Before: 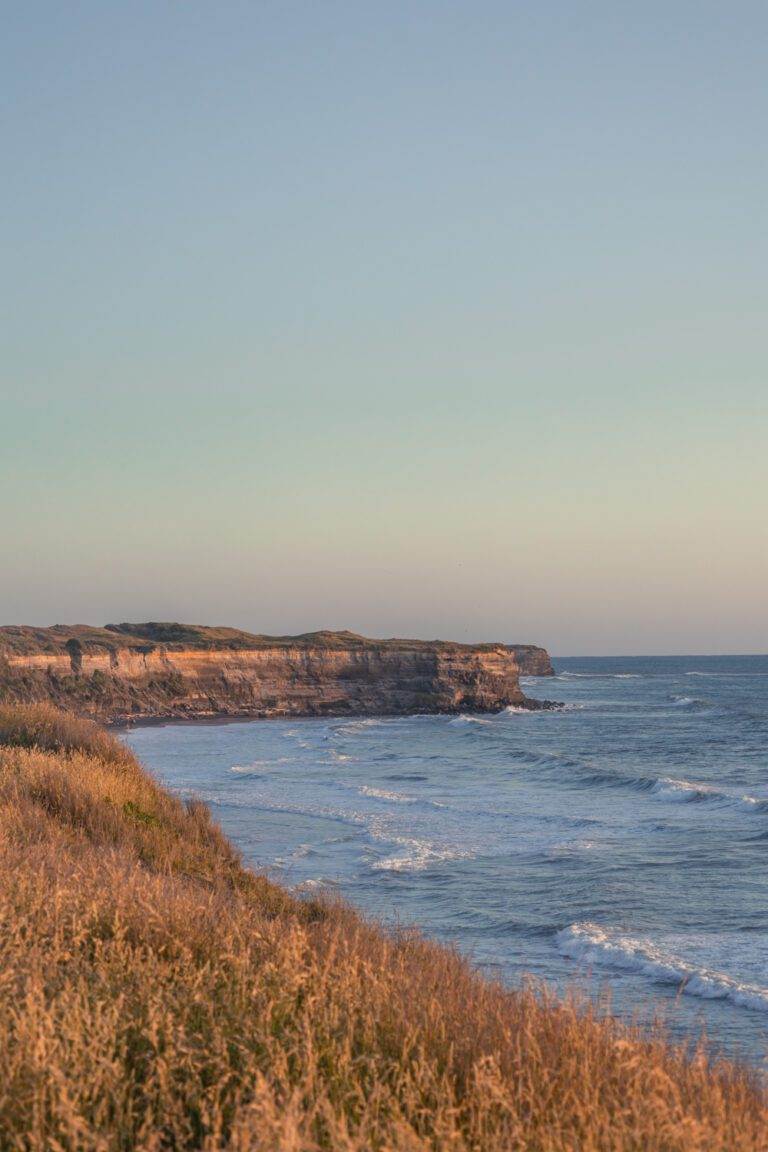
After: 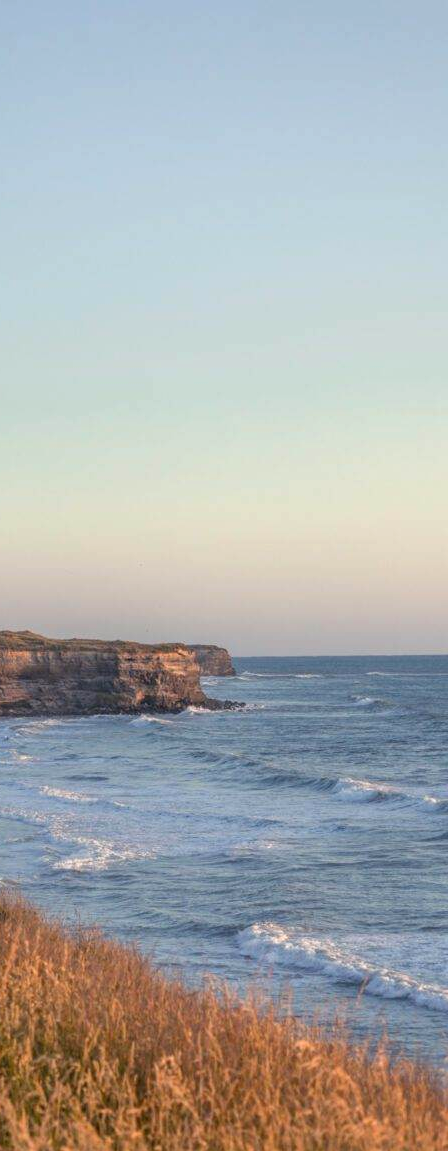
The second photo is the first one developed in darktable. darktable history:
tone equalizer: -8 EV -0.395 EV, -7 EV -0.365 EV, -6 EV -0.325 EV, -5 EV -0.199 EV, -3 EV 0.255 EV, -2 EV 0.357 EV, -1 EV 0.368 EV, +0 EV 0.443 EV
crop: left 41.611%
